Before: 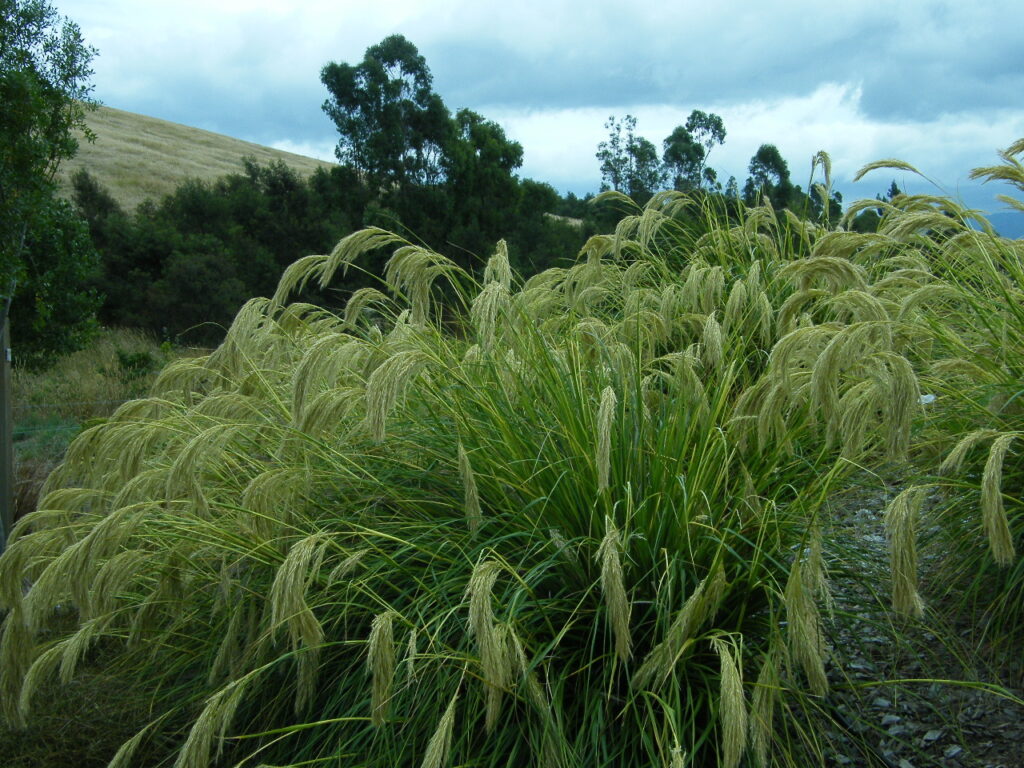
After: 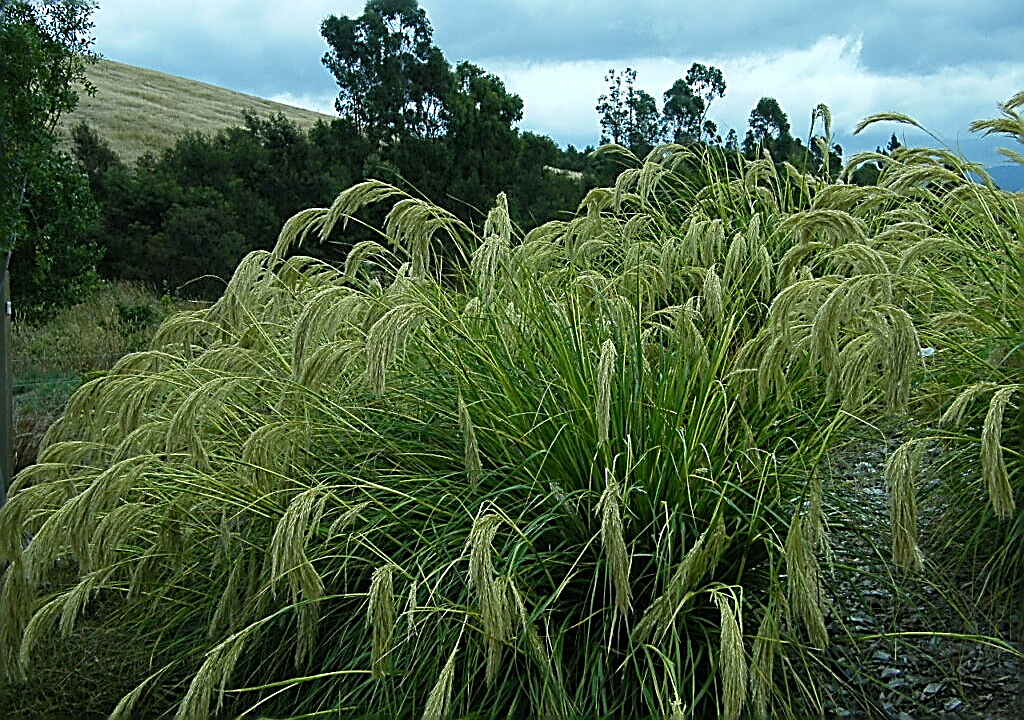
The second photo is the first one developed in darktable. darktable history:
crop and rotate: top 6.25%
sharpen: amount 2
